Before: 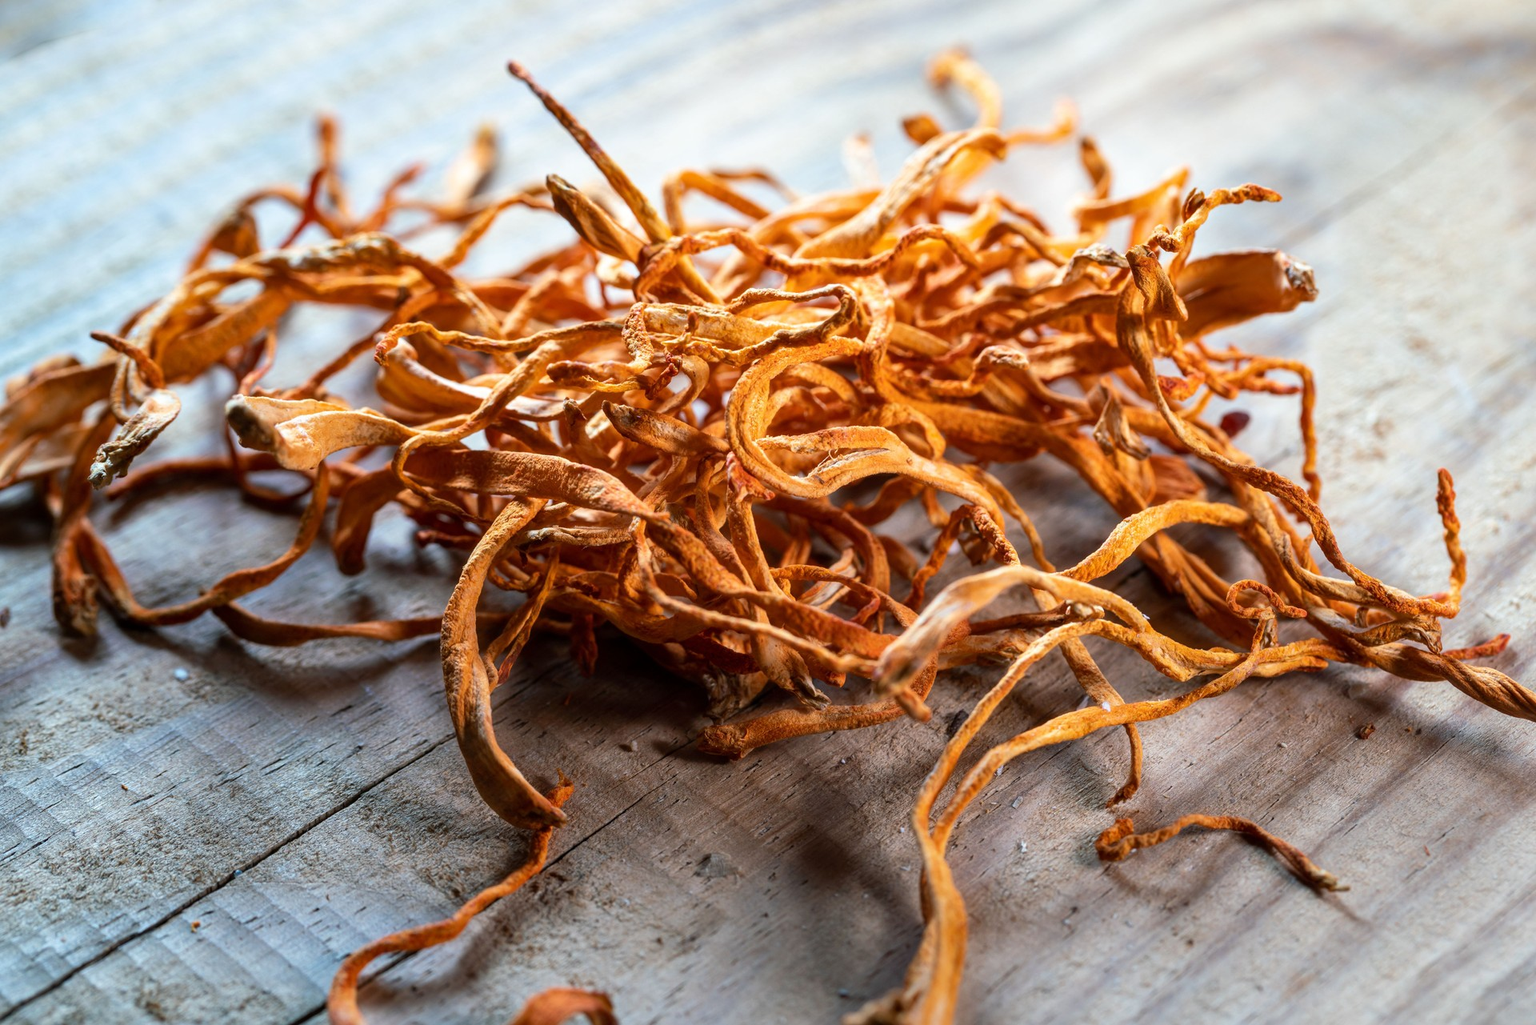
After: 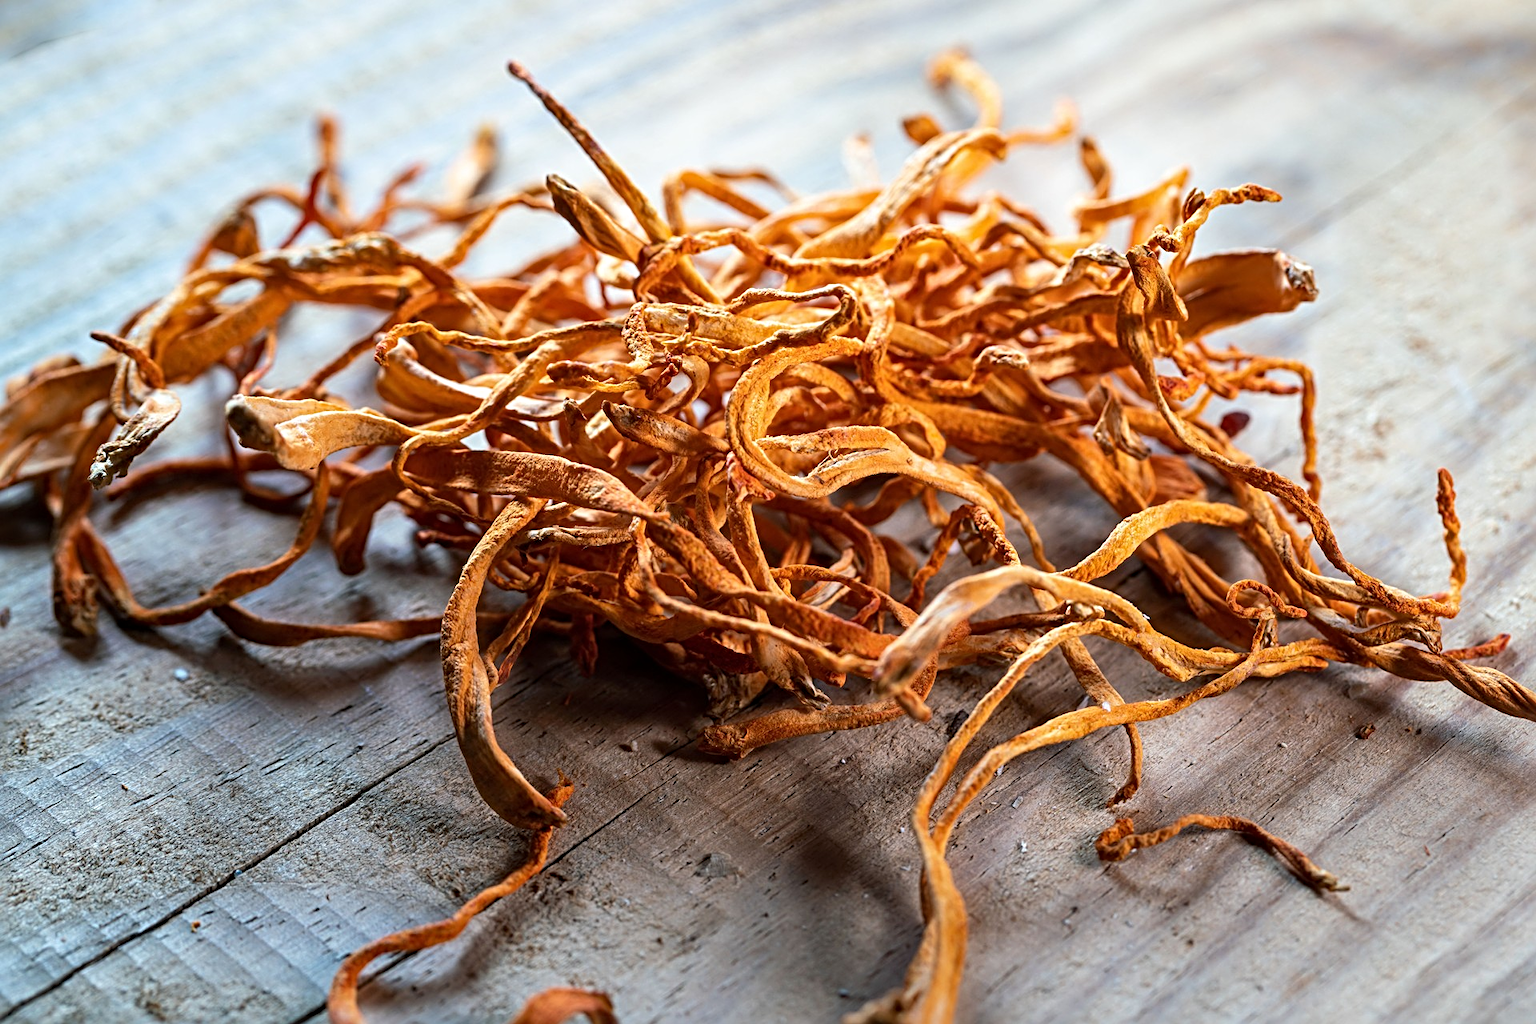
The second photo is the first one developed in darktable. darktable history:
sharpen: radius 3.956
